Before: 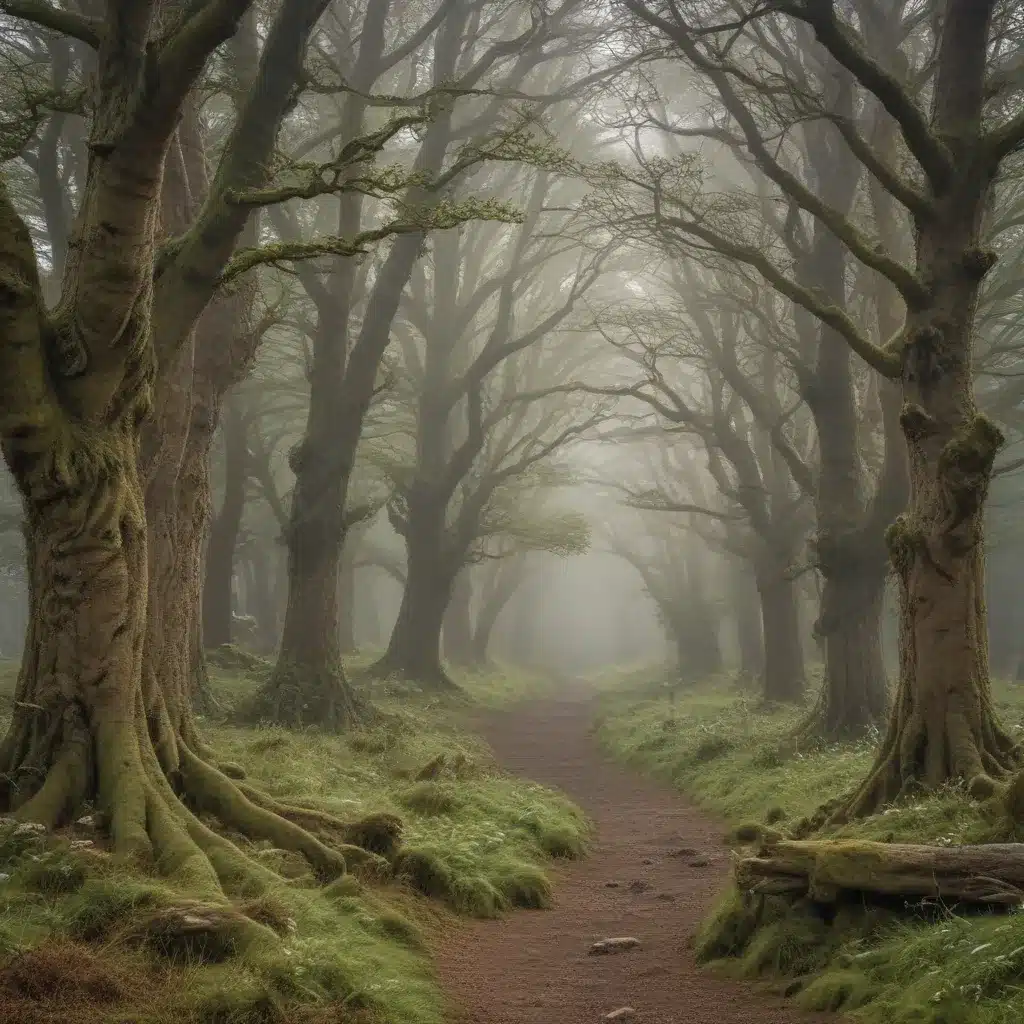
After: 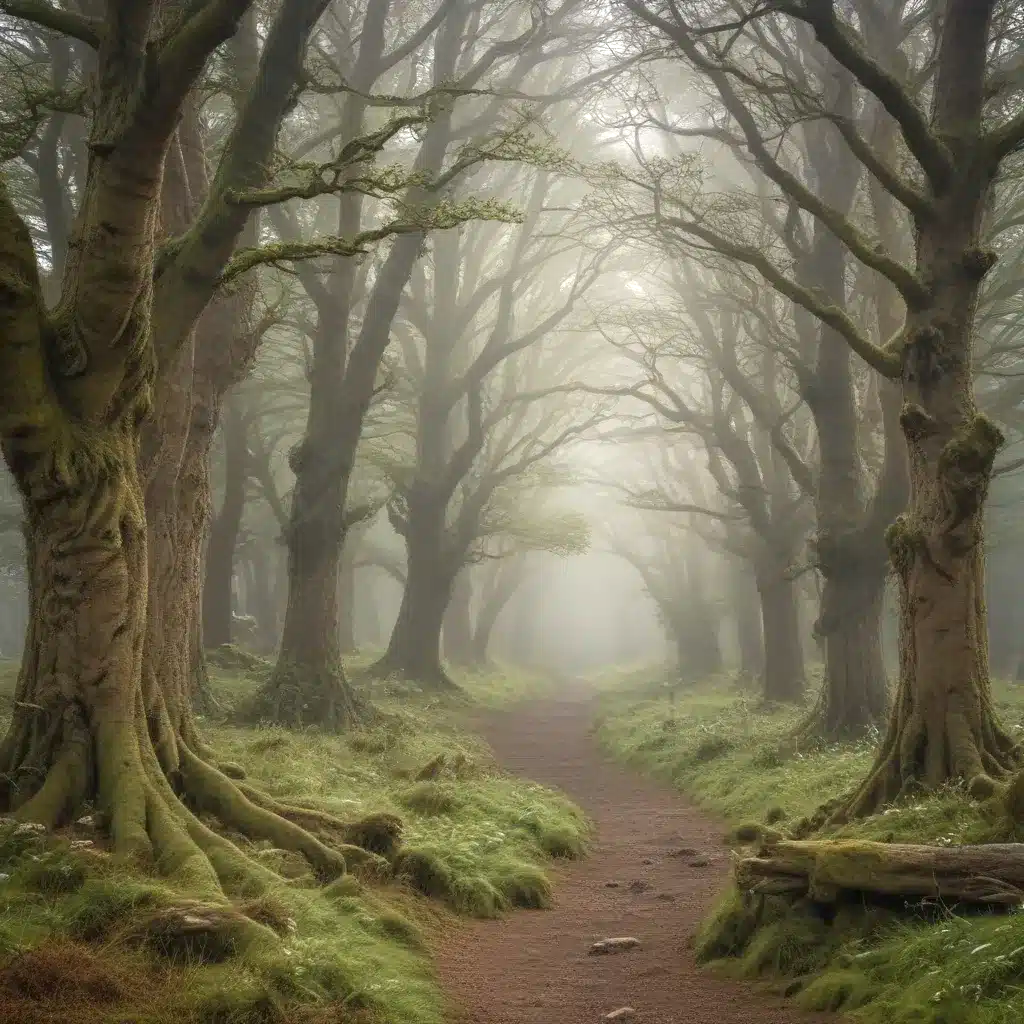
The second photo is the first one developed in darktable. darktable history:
exposure: black level correction 0, exposure 0.5 EV, compensate exposure bias true, compensate highlight preservation false
shadows and highlights: shadows -54.3, highlights 86.09, soften with gaussian
